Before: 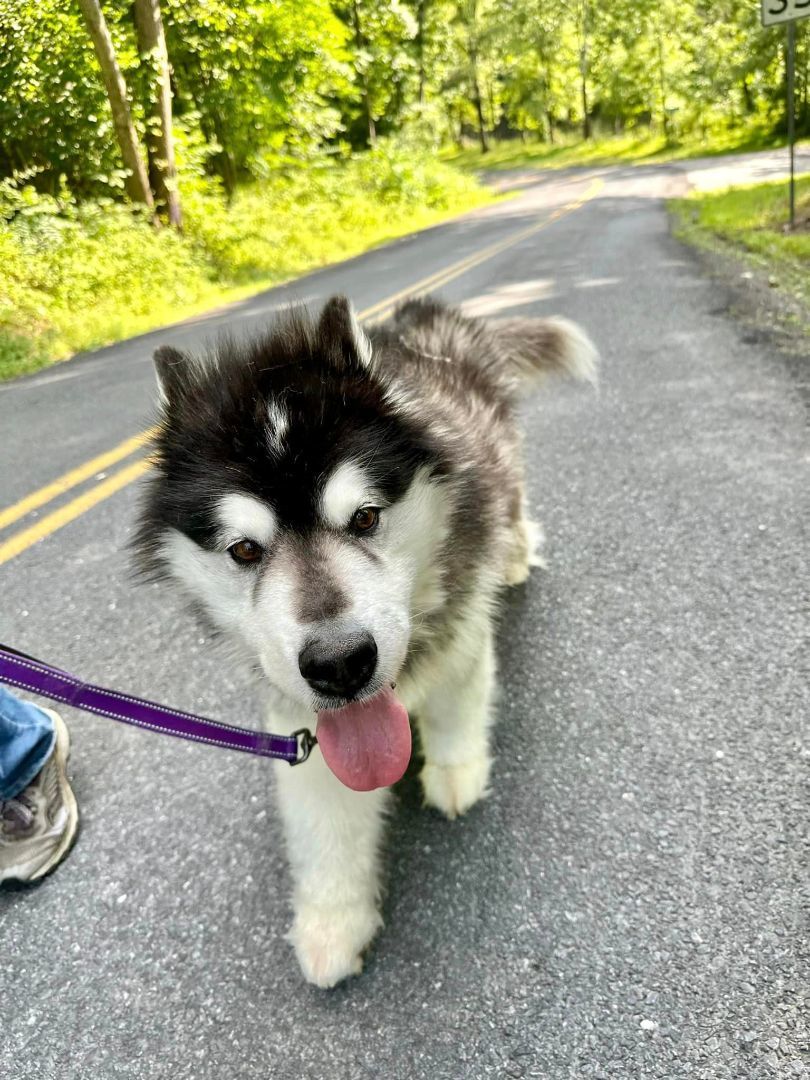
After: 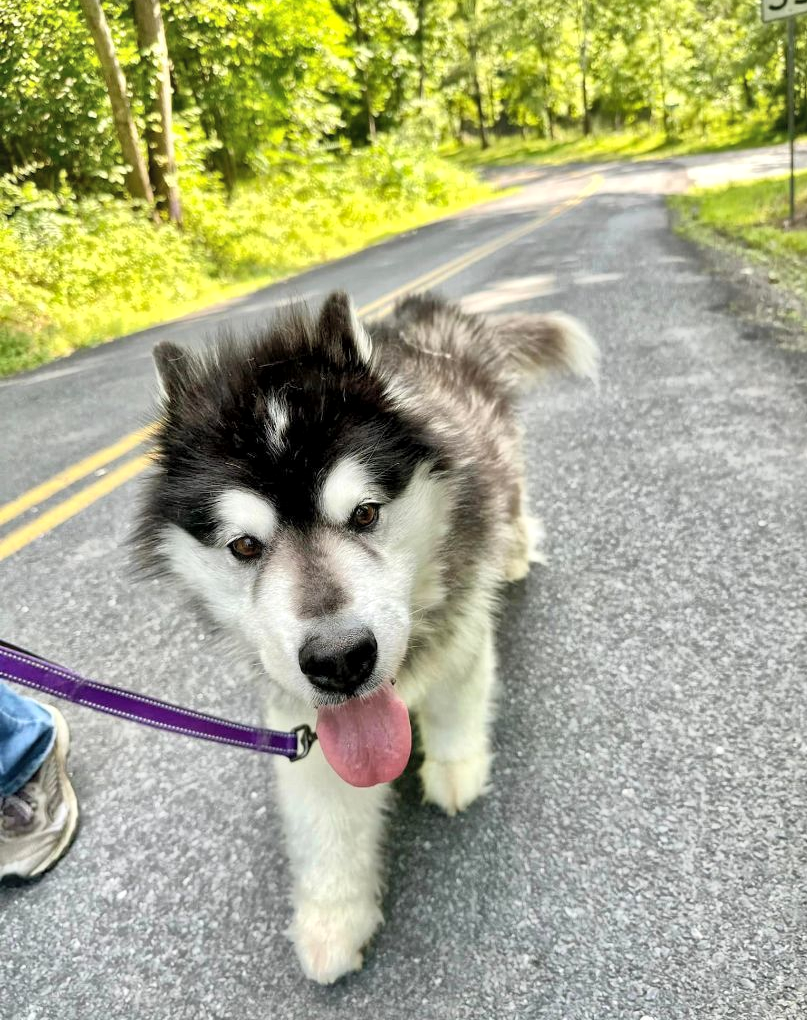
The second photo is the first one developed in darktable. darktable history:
global tonemap: drago (1, 100), detail 1
crop: top 0.448%, right 0.264%, bottom 5.045%
shadows and highlights: shadows 53, soften with gaussian
